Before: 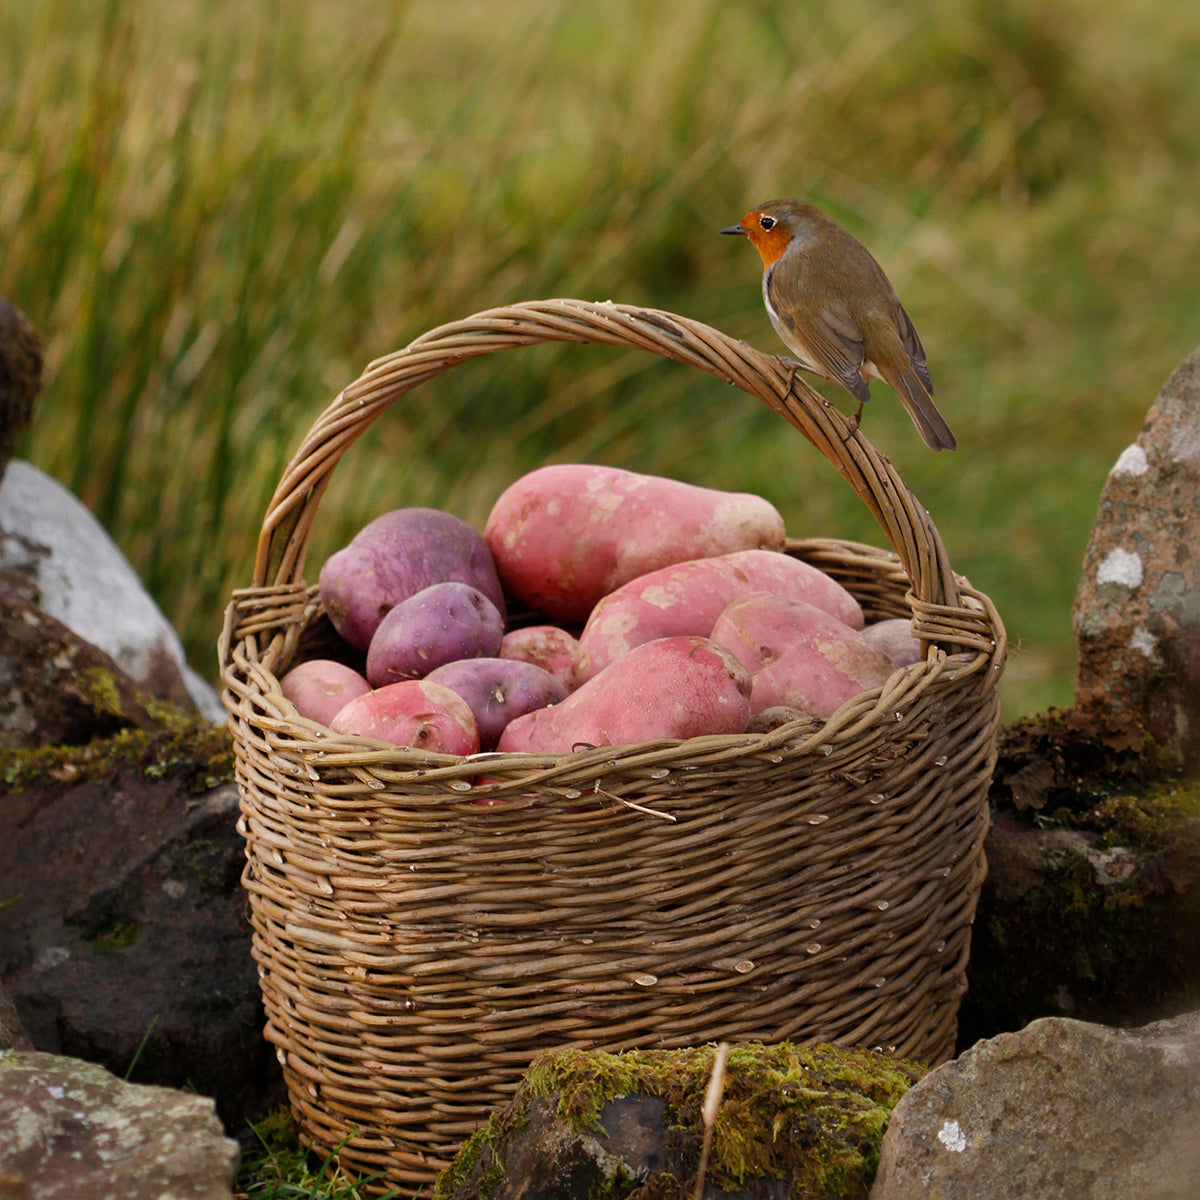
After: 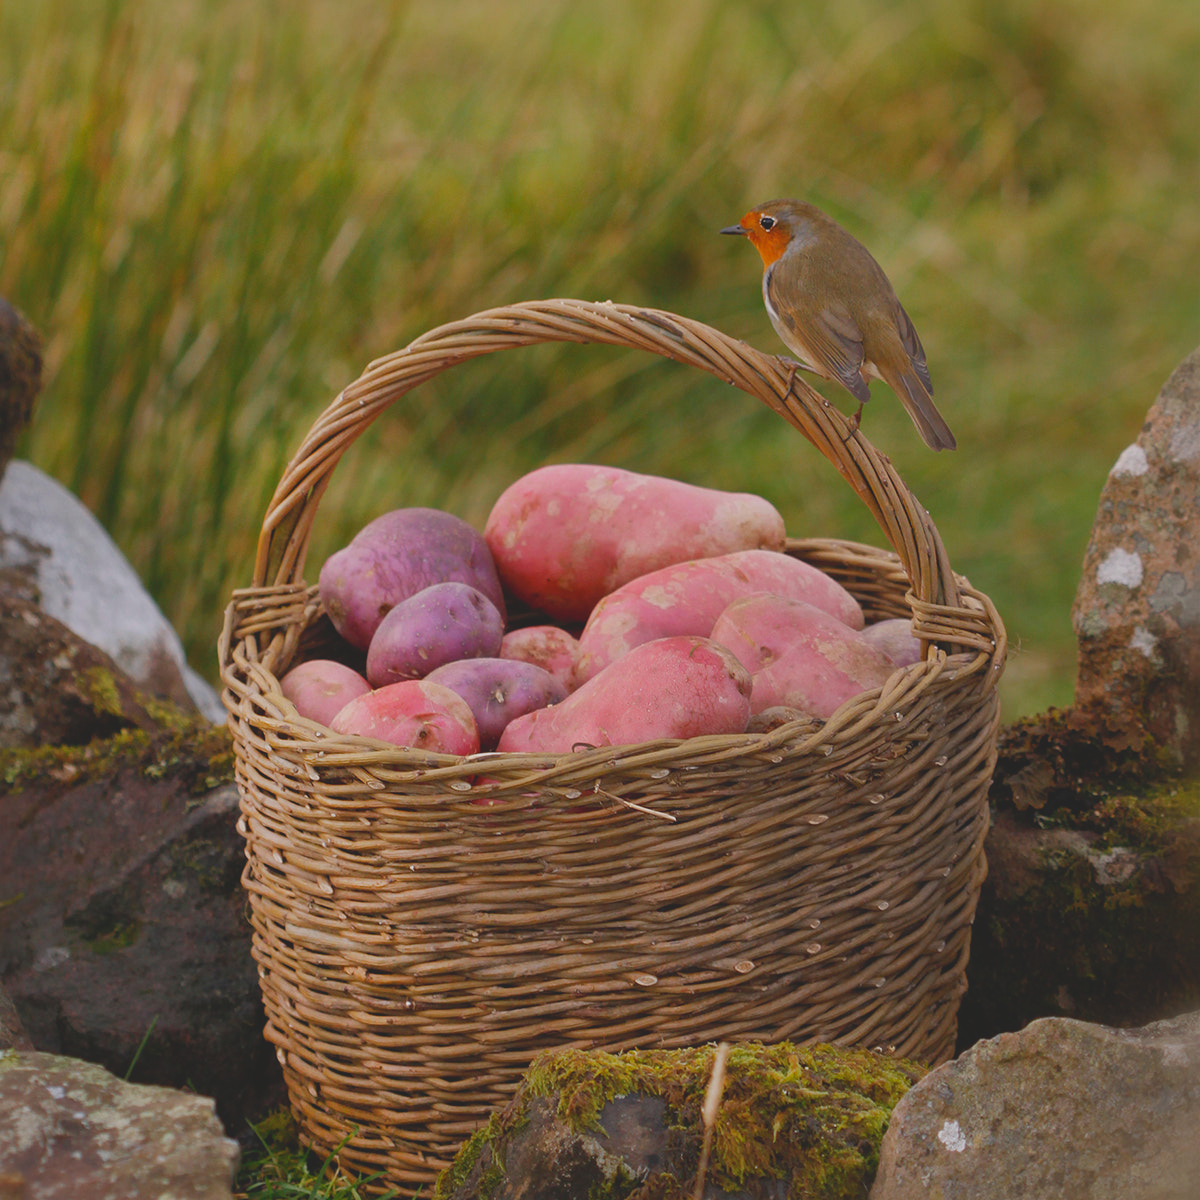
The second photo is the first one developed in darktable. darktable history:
white balance: red 1.009, blue 1.027
contrast brightness saturation: contrast -0.28
